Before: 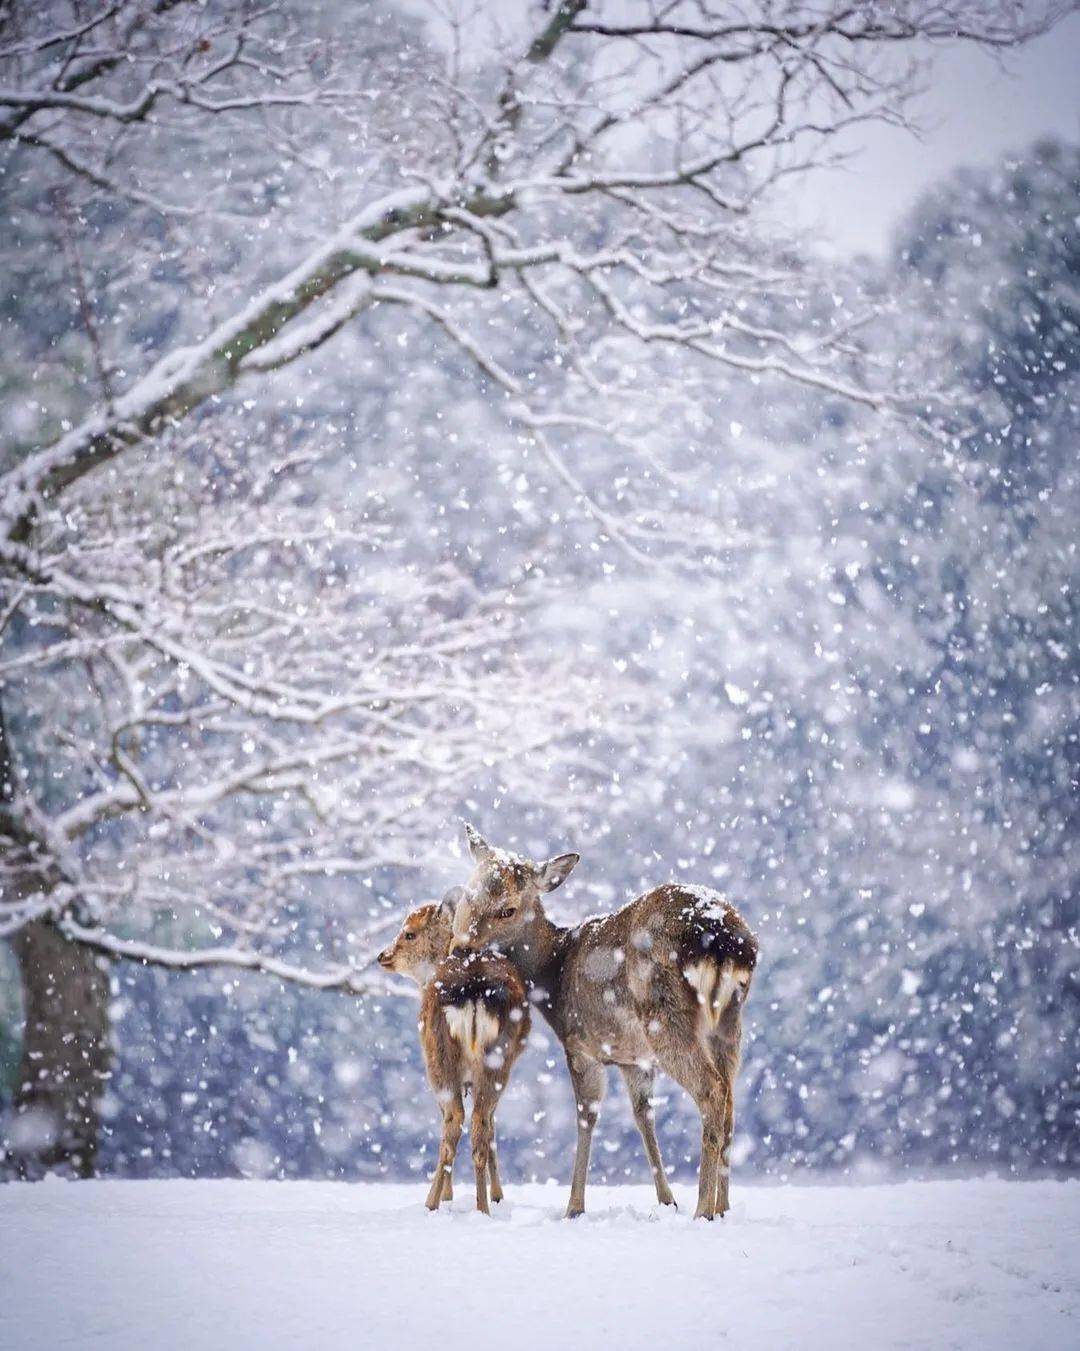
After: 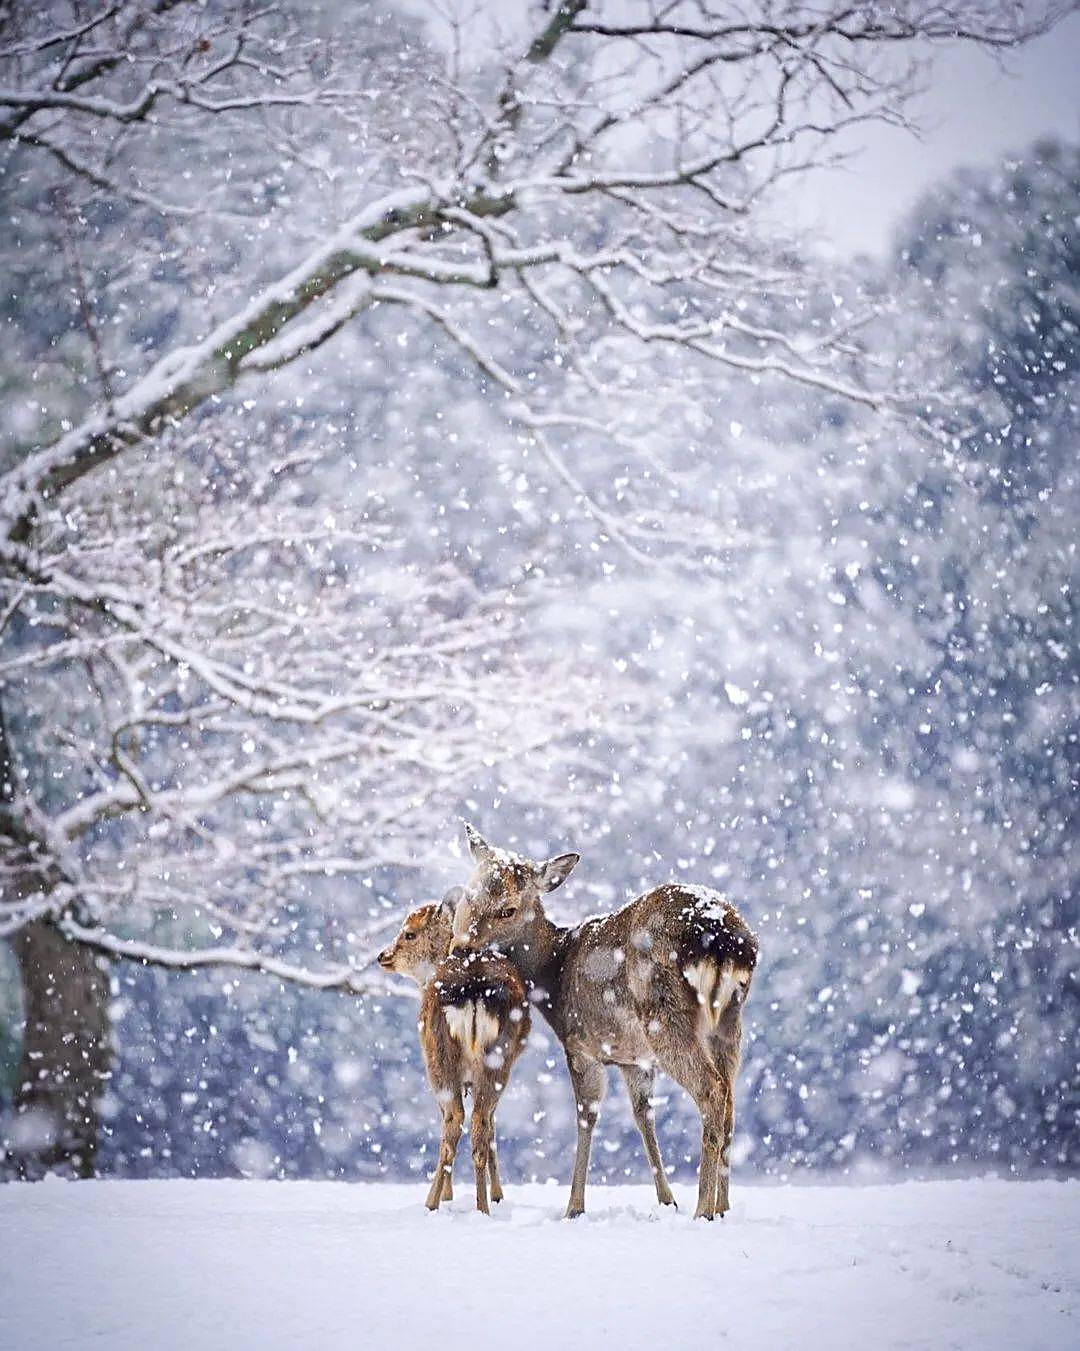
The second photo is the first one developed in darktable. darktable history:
sharpen: on, module defaults
contrast brightness saturation: contrast 0.078, saturation 0.015
